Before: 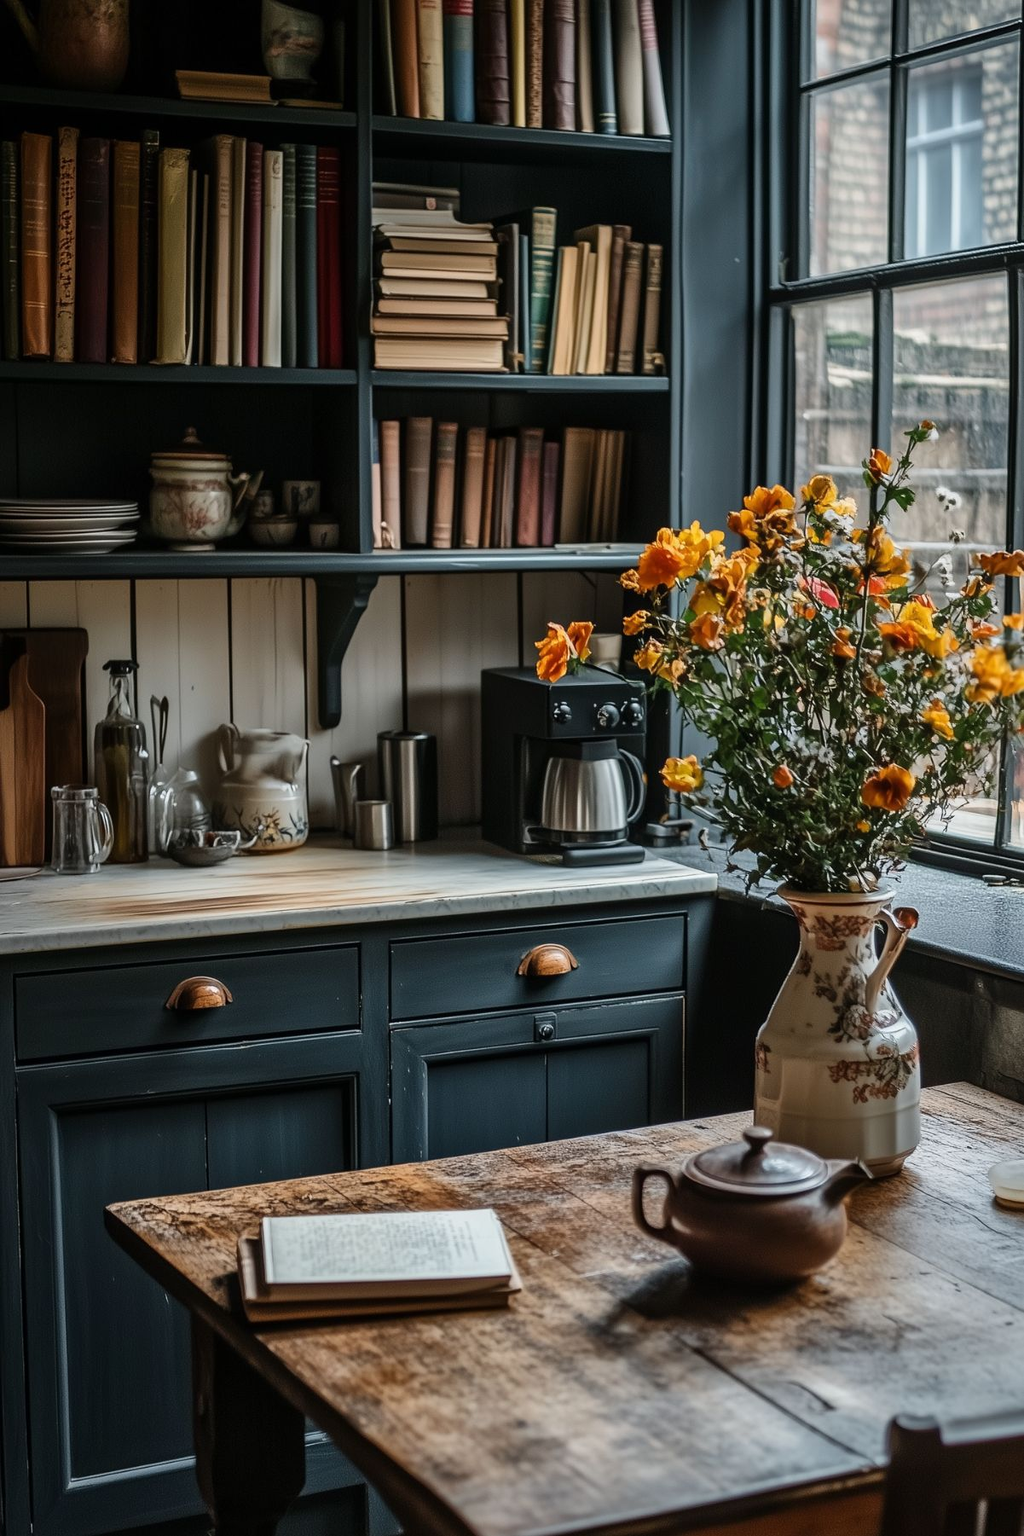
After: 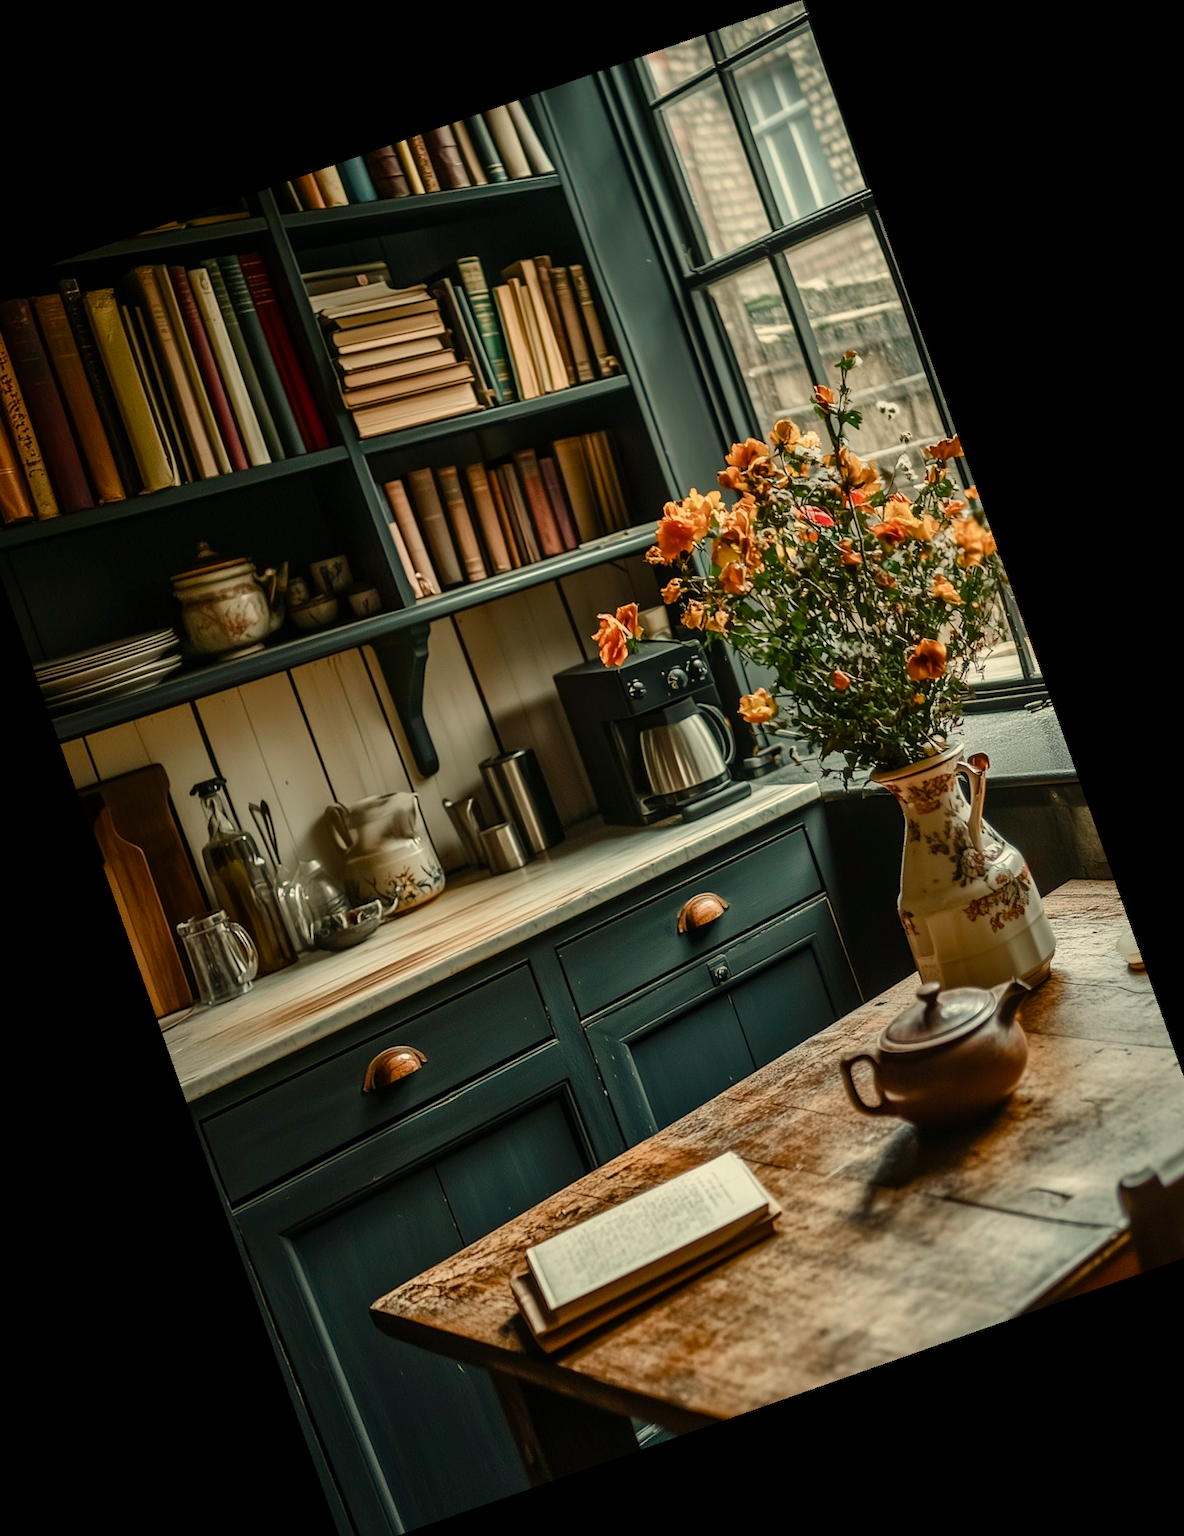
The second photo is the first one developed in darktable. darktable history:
rotate and perspective: rotation -0.013°, lens shift (vertical) -0.027, lens shift (horizontal) 0.178, crop left 0.016, crop right 0.989, crop top 0.082, crop bottom 0.918
crop and rotate: angle 19.43°, left 6.812%, right 4.125%, bottom 1.087%
color balance rgb: perceptual saturation grading › global saturation 20%, perceptual saturation grading › highlights -50%, perceptual saturation grading › shadows 30%
white balance: red 1.08, blue 0.791
